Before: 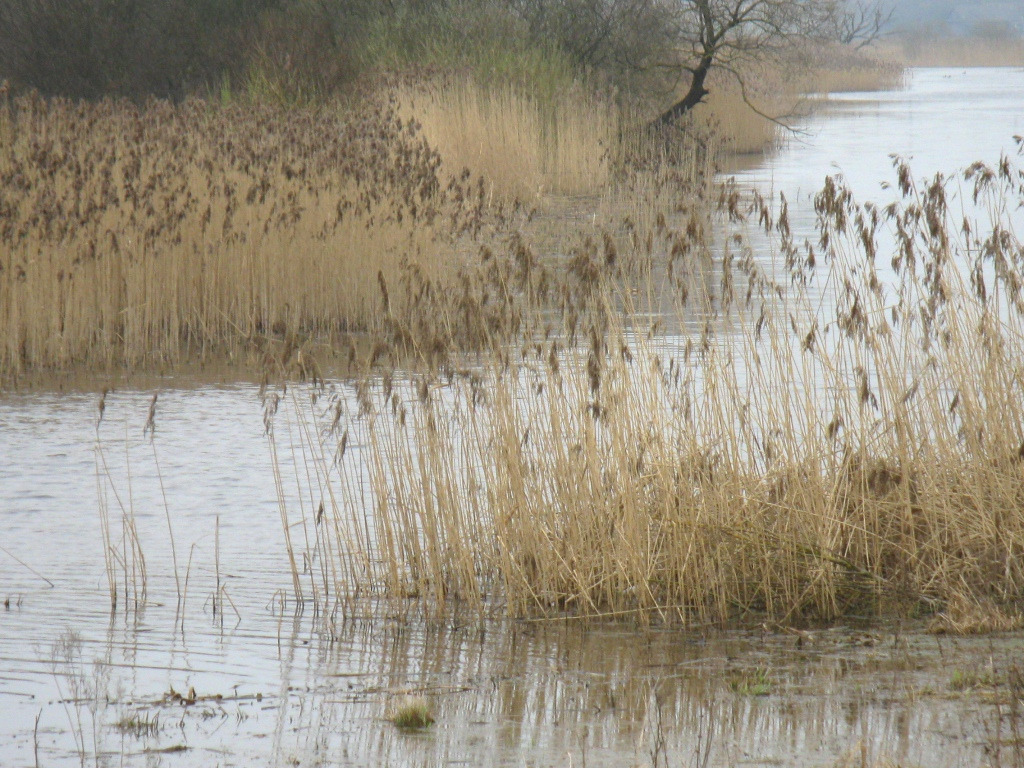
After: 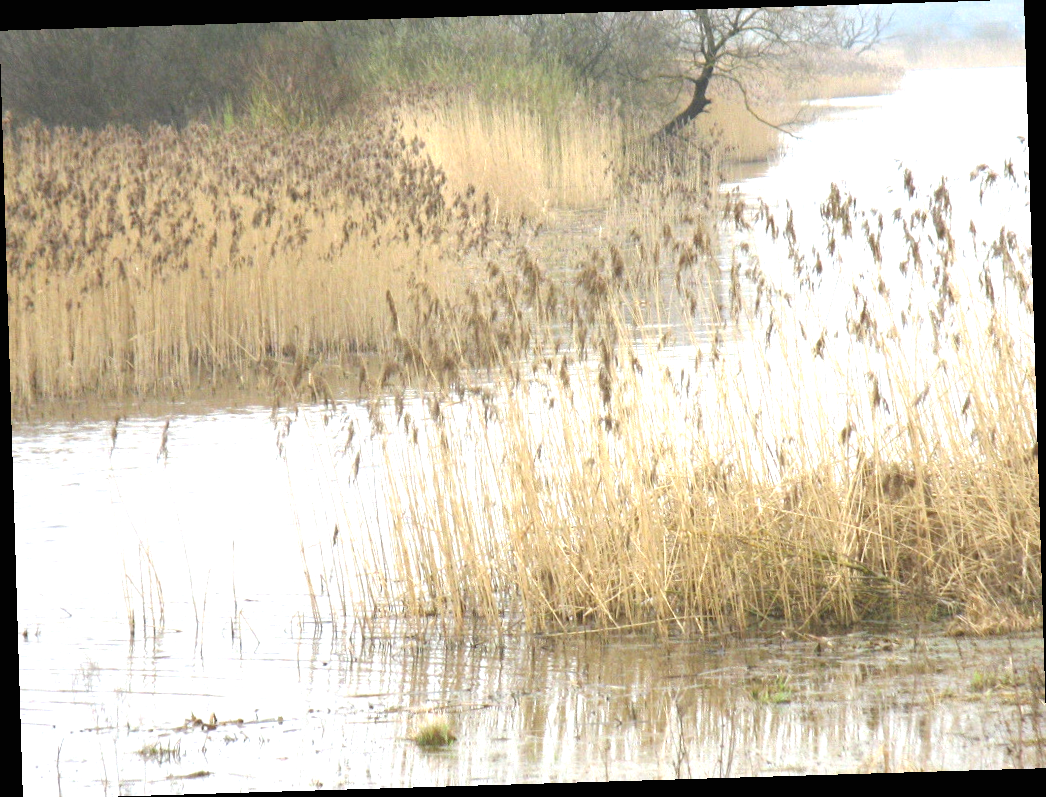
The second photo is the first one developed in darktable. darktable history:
rotate and perspective: rotation -1.75°, automatic cropping off
exposure: black level correction 0, exposure 1.2 EV, compensate exposure bias true, compensate highlight preservation false
crop: bottom 0.071%
